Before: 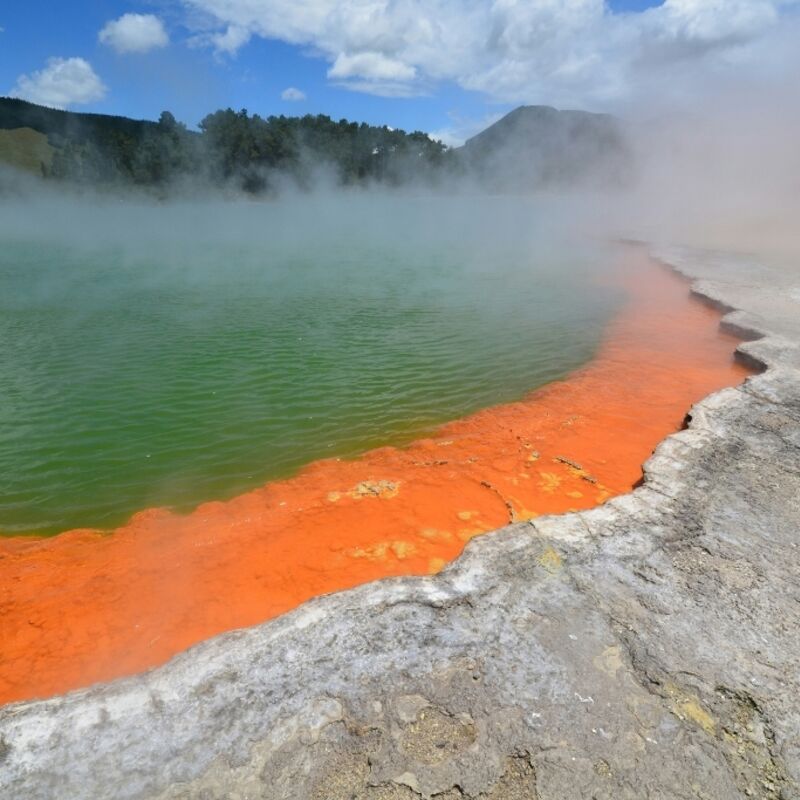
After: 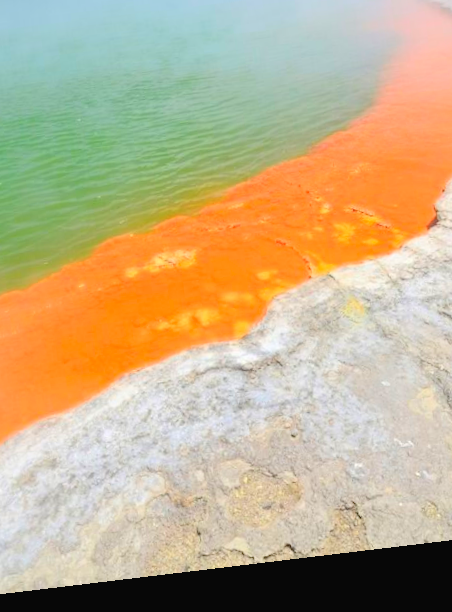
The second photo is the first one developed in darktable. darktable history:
crop and rotate: left 29.237%, top 31.152%, right 19.807%
rotate and perspective: rotation -6.83°, automatic cropping off
global tonemap: drago (0.7, 100)
exposure: black level correction 0, exposure 1.55 EV, compensate exposure bias true, compensate highlight preservation false
